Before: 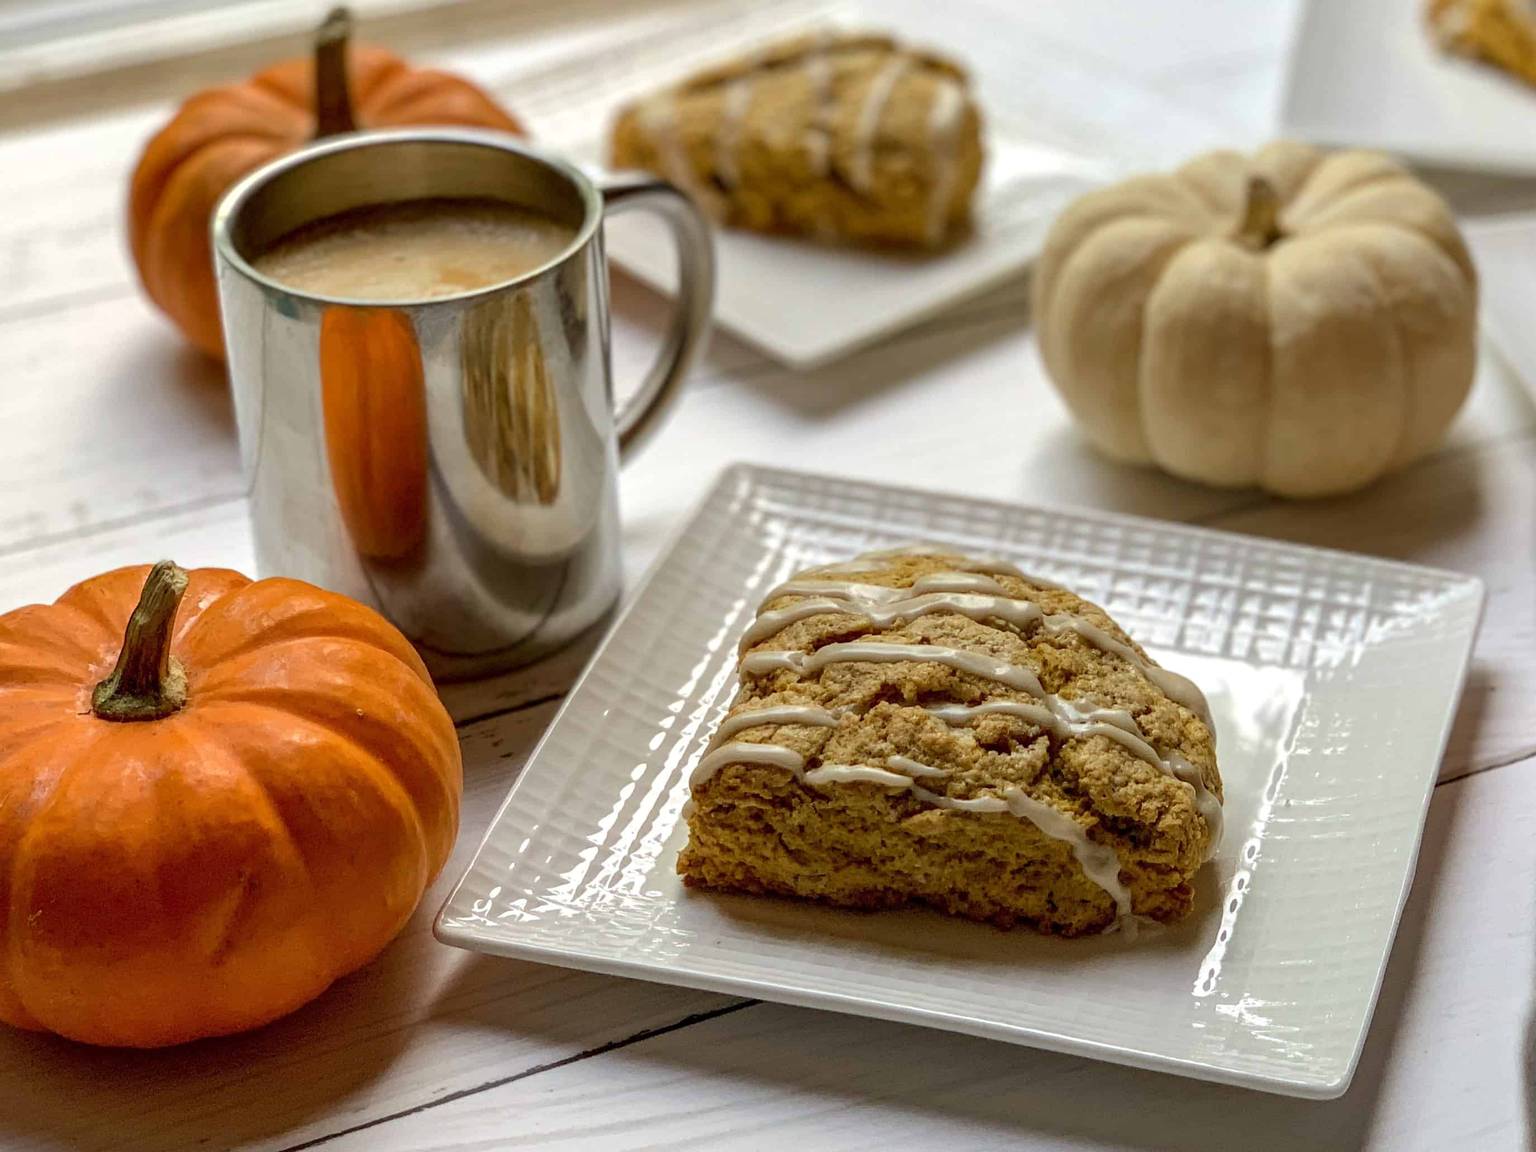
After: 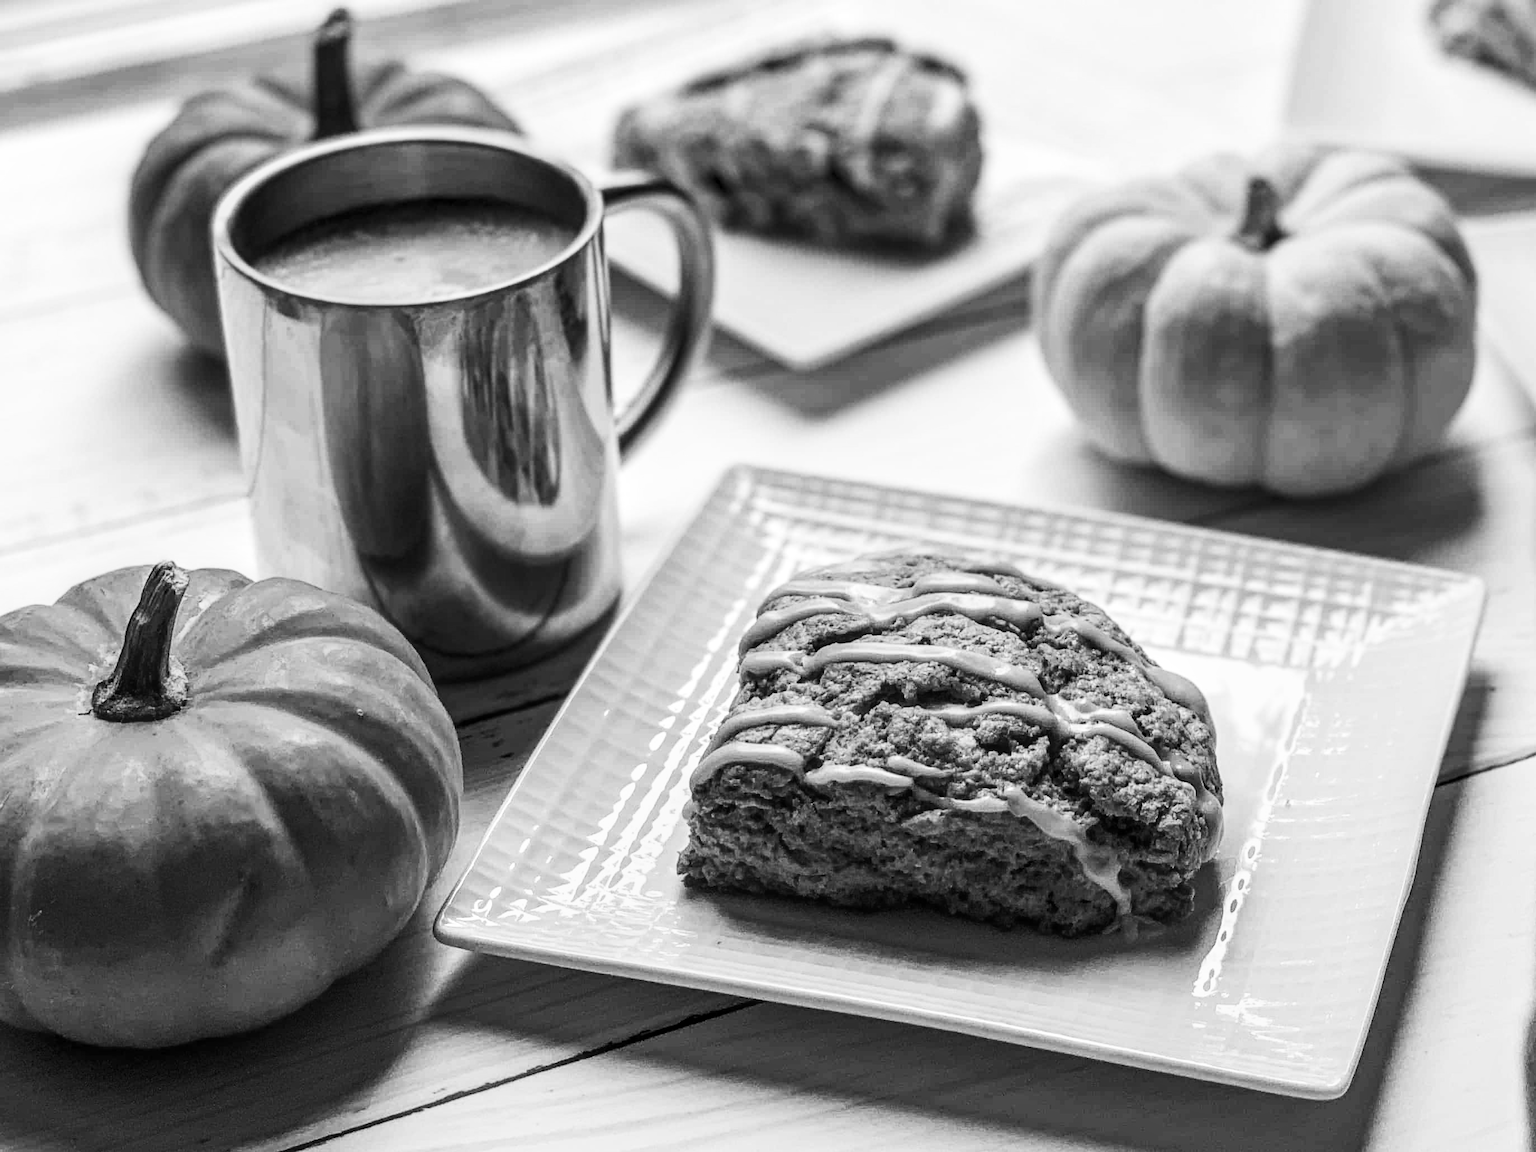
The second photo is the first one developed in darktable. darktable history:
contrast brightness saturation: contrast 0.4, brightness 0.1, saturation 0.21
color correction: highlights a* 9.03, highlights b* 8.71, shadows a* 40, shadows b* 40, saturation 0.8
local contrast: on, module defaults
monochrome: a -6.99, b 35.61, size 1.4
